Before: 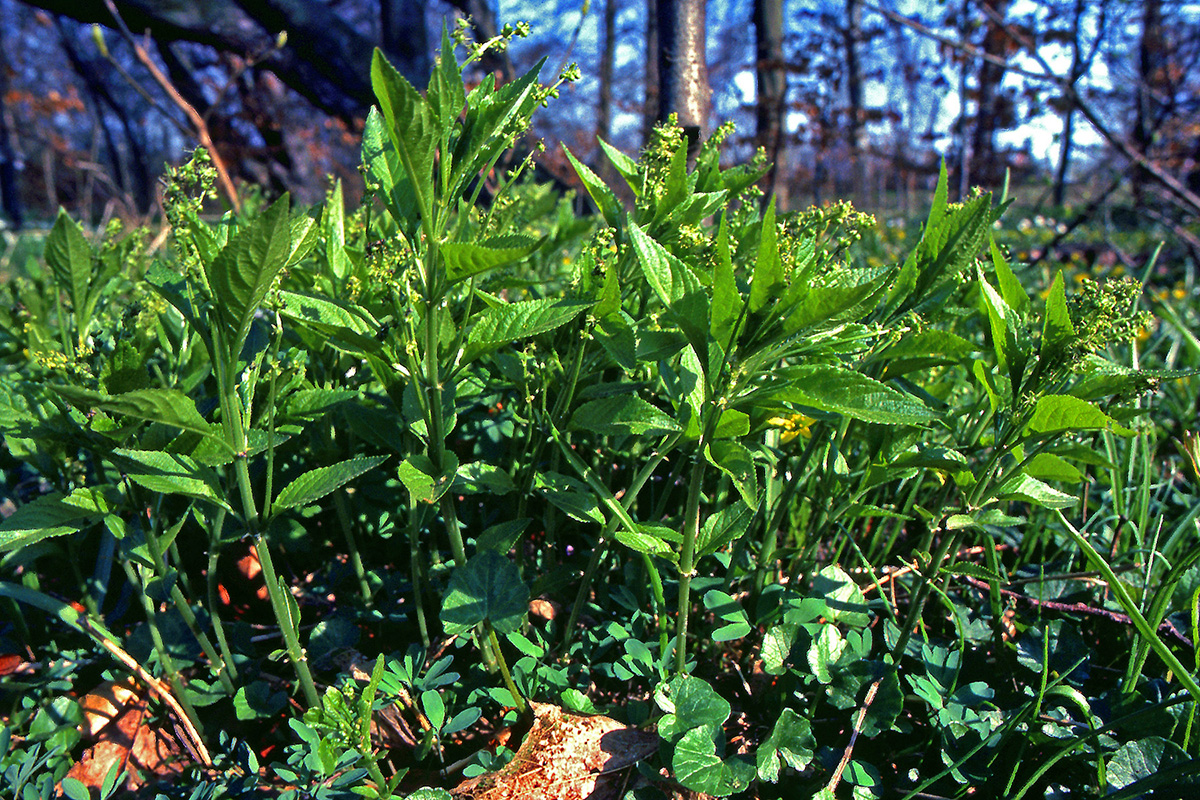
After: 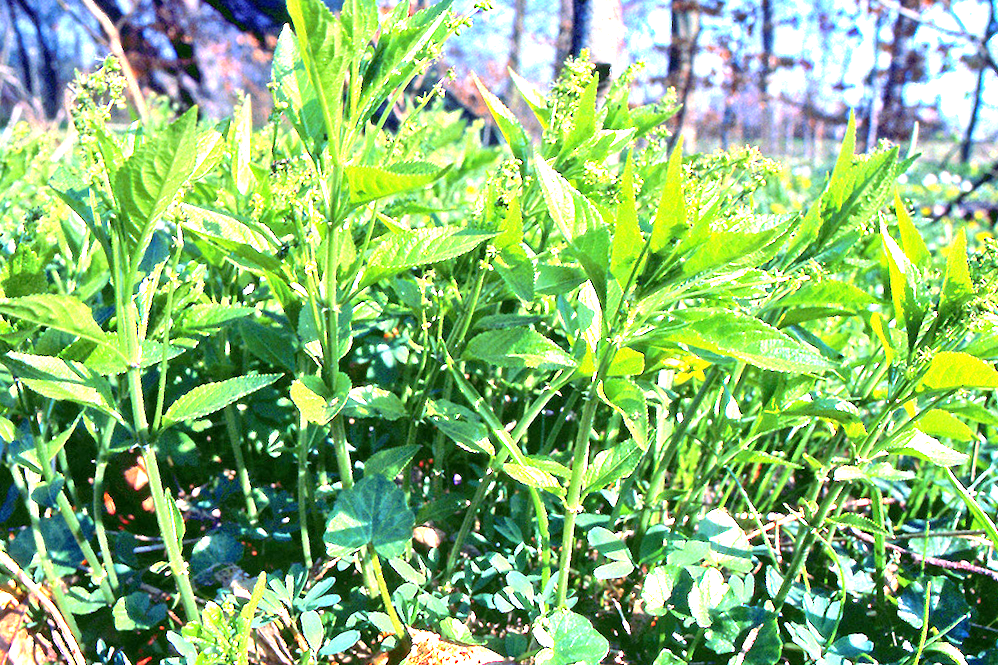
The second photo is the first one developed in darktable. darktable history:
base curve: curves: ch0 [(0, 0) (0.472, 0.508) (1, 1)]
crop and rotate: angle -3.27°, left 5.211%, top 5.211%, right 4.607%, bottom 4.607%
exposure: exposure 2 EV, compensate exposure bias true, compensate highlight preservation false
